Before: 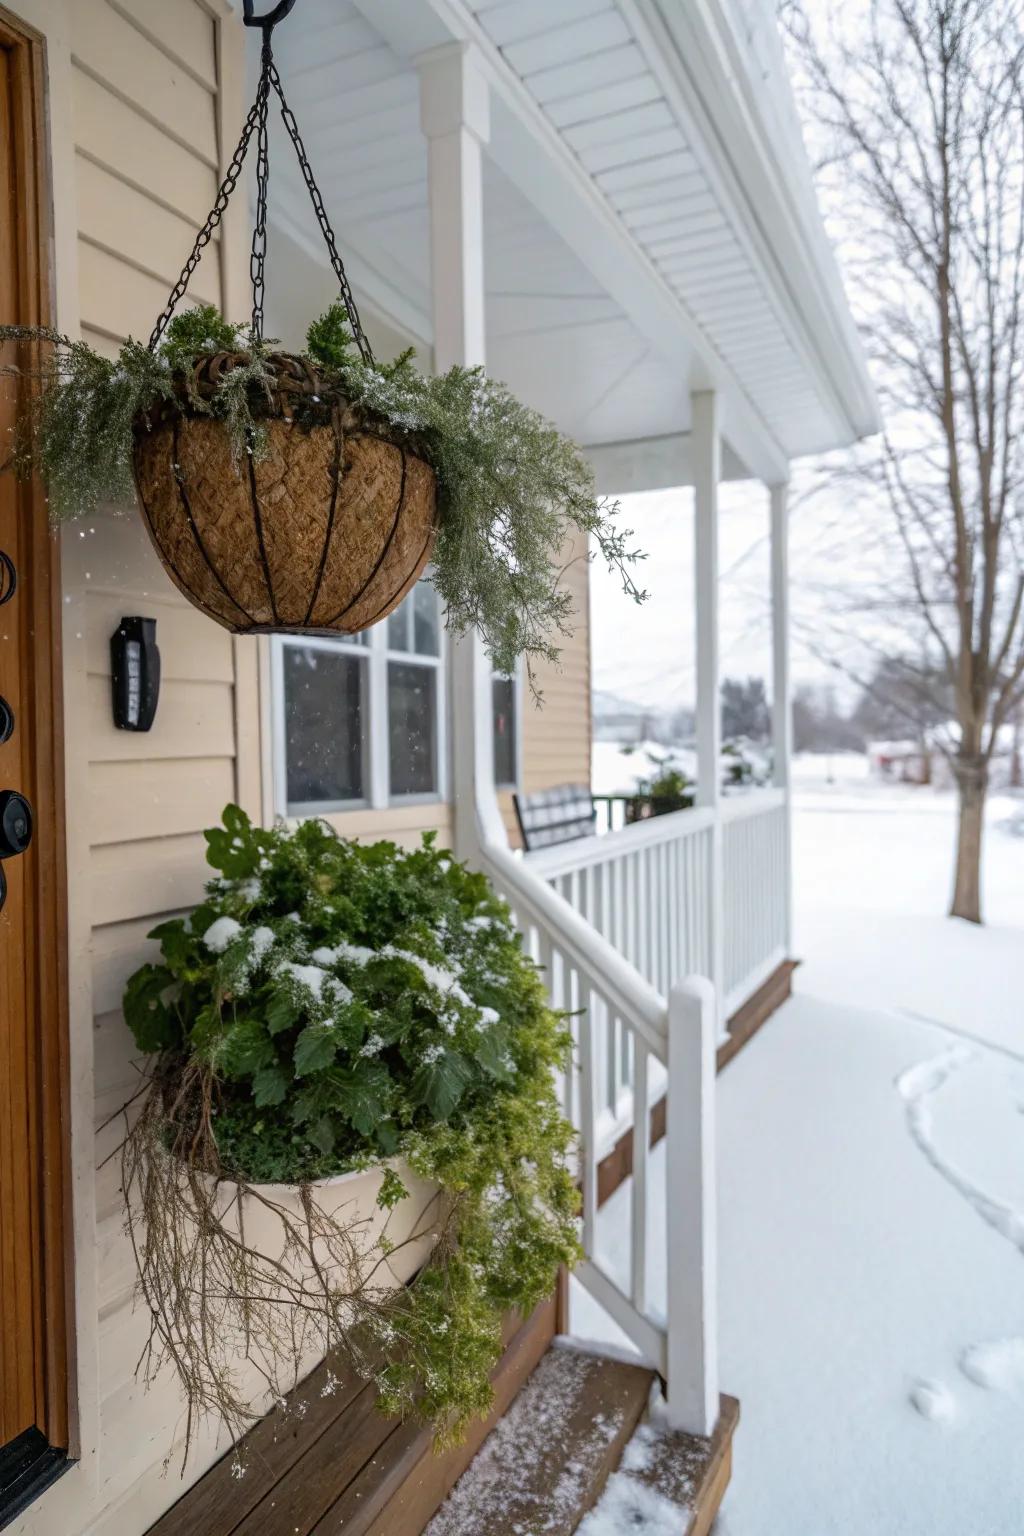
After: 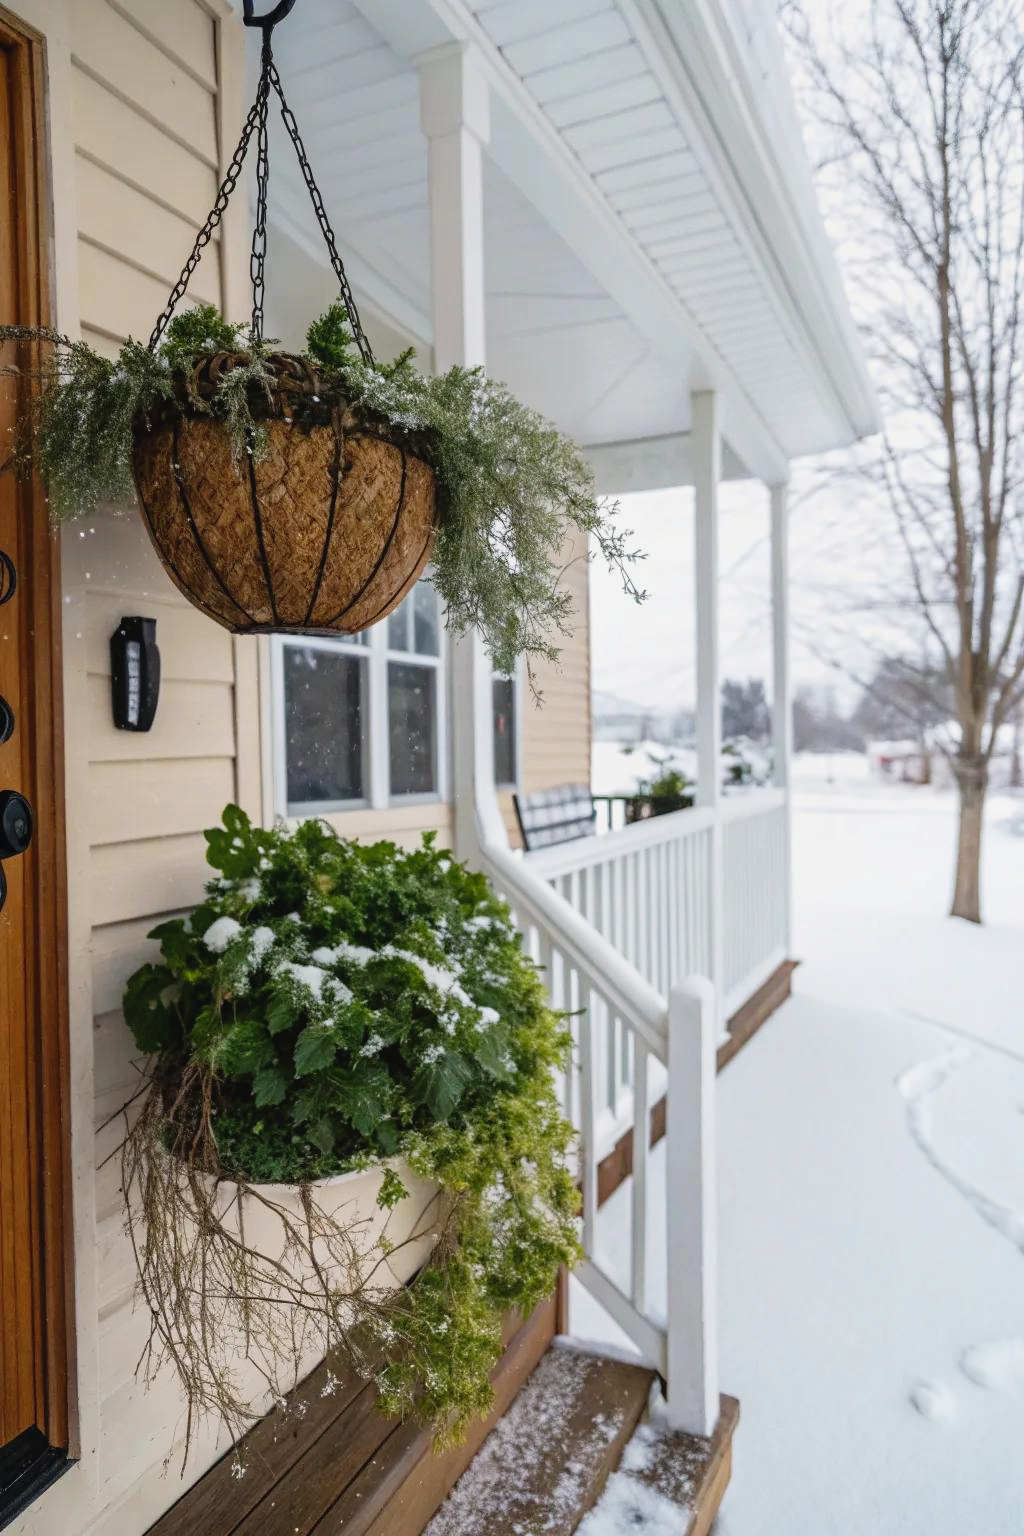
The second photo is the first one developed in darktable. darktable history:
tone curve: curves: ch0 [(0, 0.025) (0.15, 0.143) (0.452, 0.486) (0.751, 0.788) (1, 0.961)]; ch1 [(0, 0) (0.416, 0.4) (0.476, 0.469) (0.497, 0.494) (0.546, 0.571) (0.566, 0.607) (0.62, 0.657) (1, 1)]; ch2 [(0, 0) (0.386, 0.397) (0.505, 0.498) (0.547, 0.546) (0.579, 0.58) (1, 1)], preserve colors none
